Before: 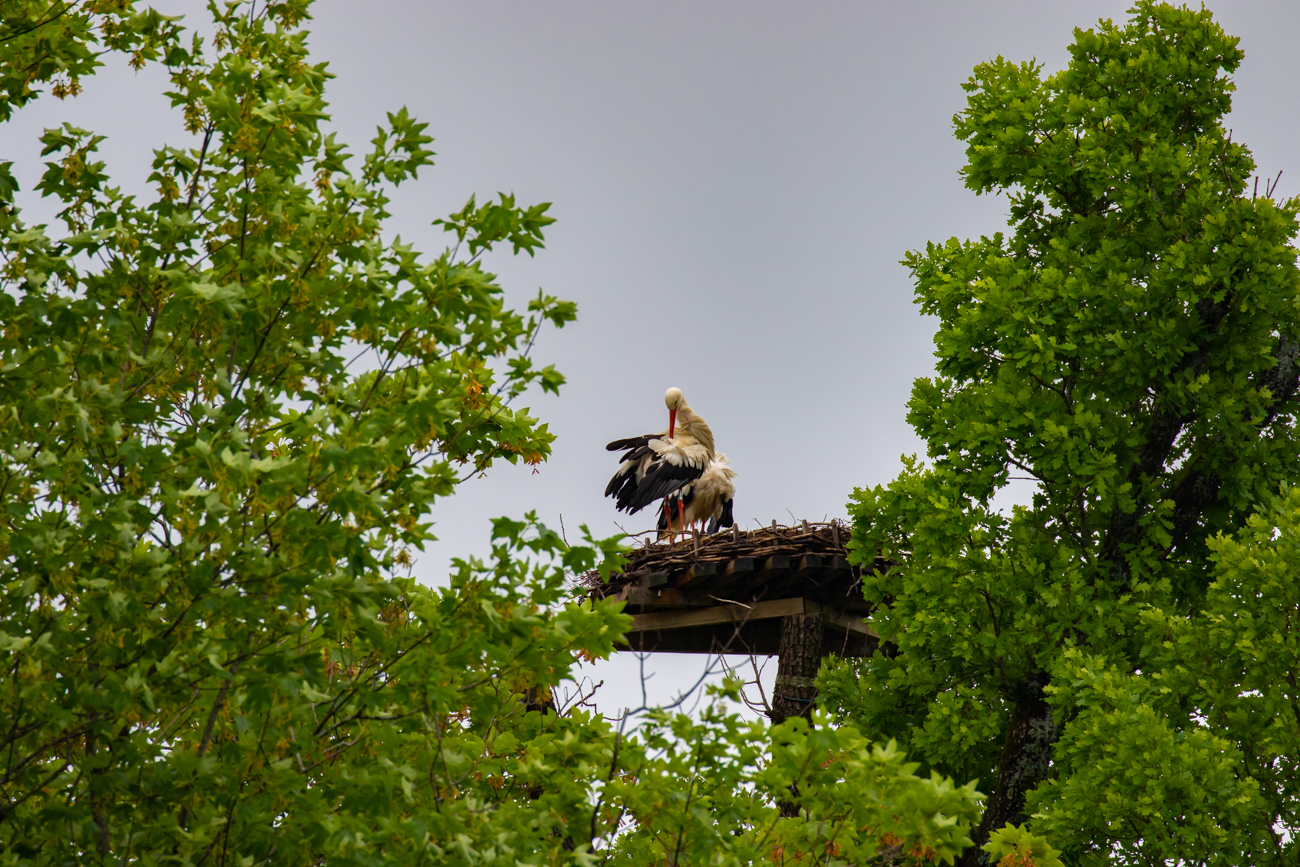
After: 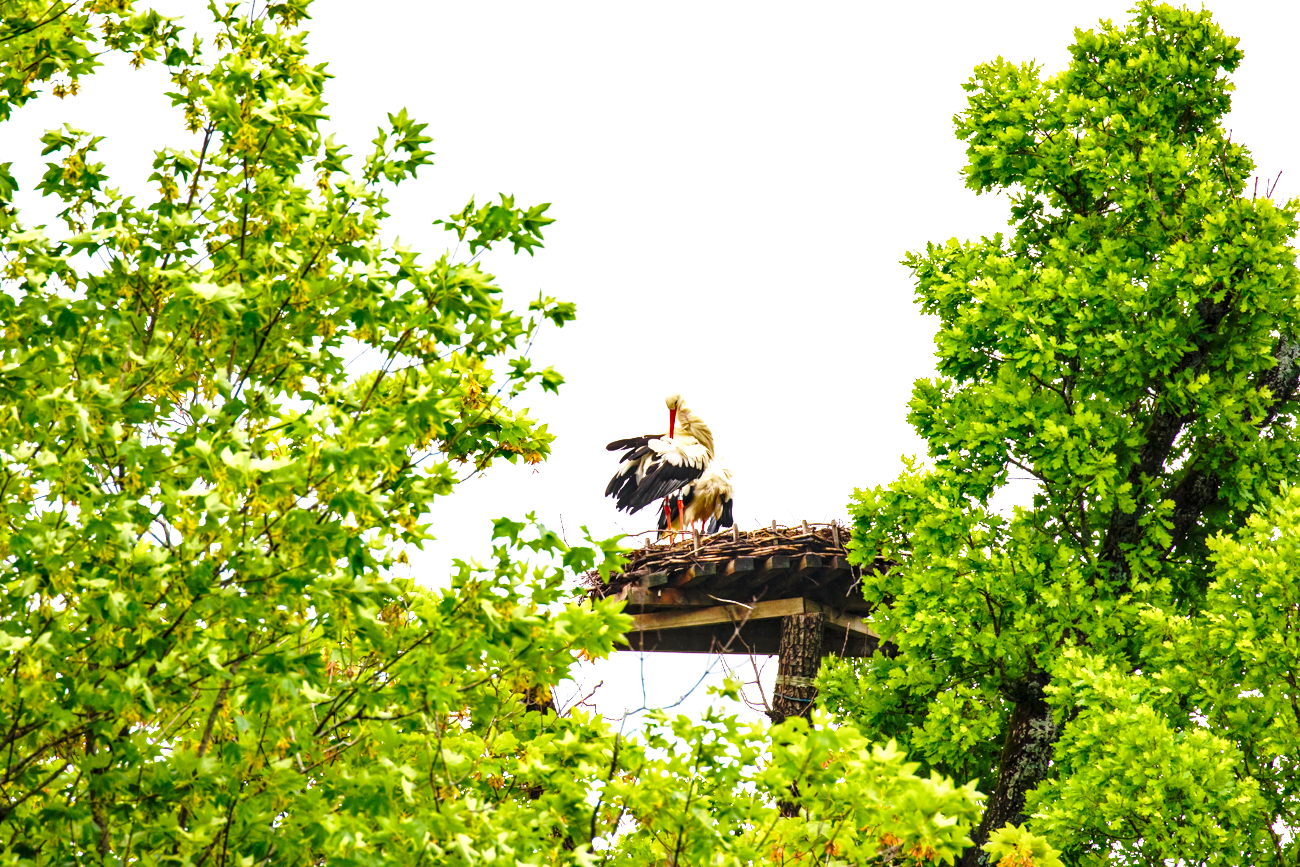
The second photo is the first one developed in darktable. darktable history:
base curve: curves: ch0 [(0, 0) (0.028, 0.03) (0.121, 0.232) (0.46, 0.748) (0.859, 0.968) (1, 1)], preserve colors none
shadows and highlights: shadows 47.62, highlights -41.73, soften with gaussian
local contrast: detail 130%
exposure: black level correction 0, exposure 1.469 EV, compensate highlight preservation false
